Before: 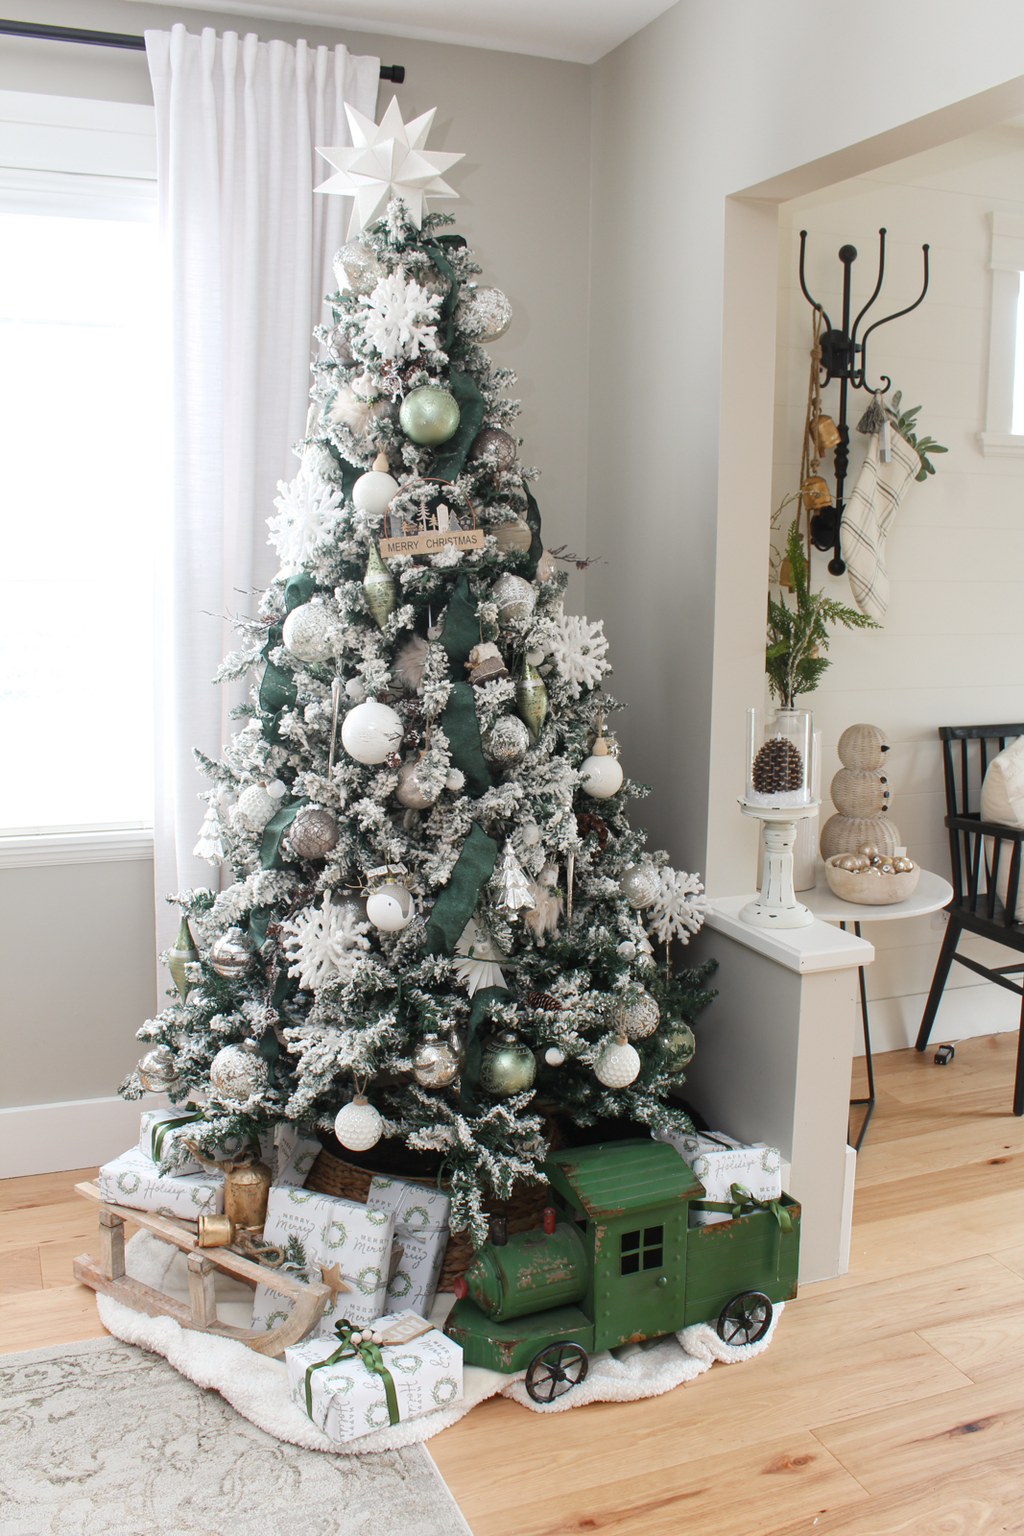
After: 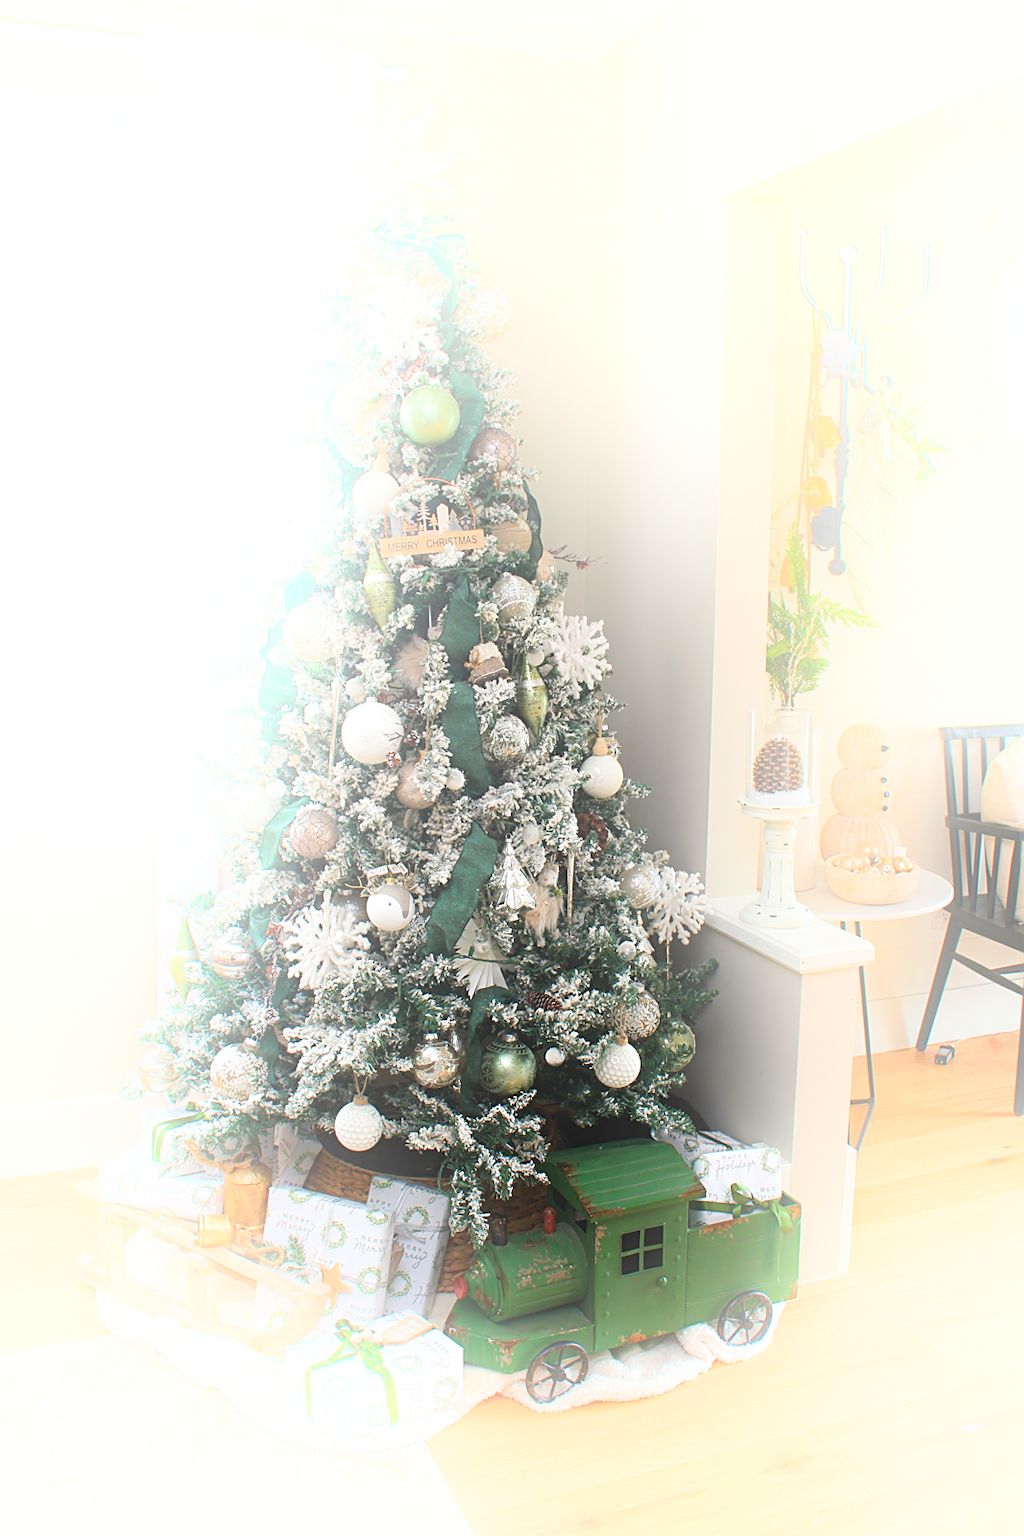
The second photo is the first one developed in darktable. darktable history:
bloom: on, module defaults
velvia: on, module defaults
exposure: exposure 0.3 EV, compensate highlight preservation false
sharpen: on, module defaults
shadows and highlights: shadows -90, highlights 90, soften with gaussian
